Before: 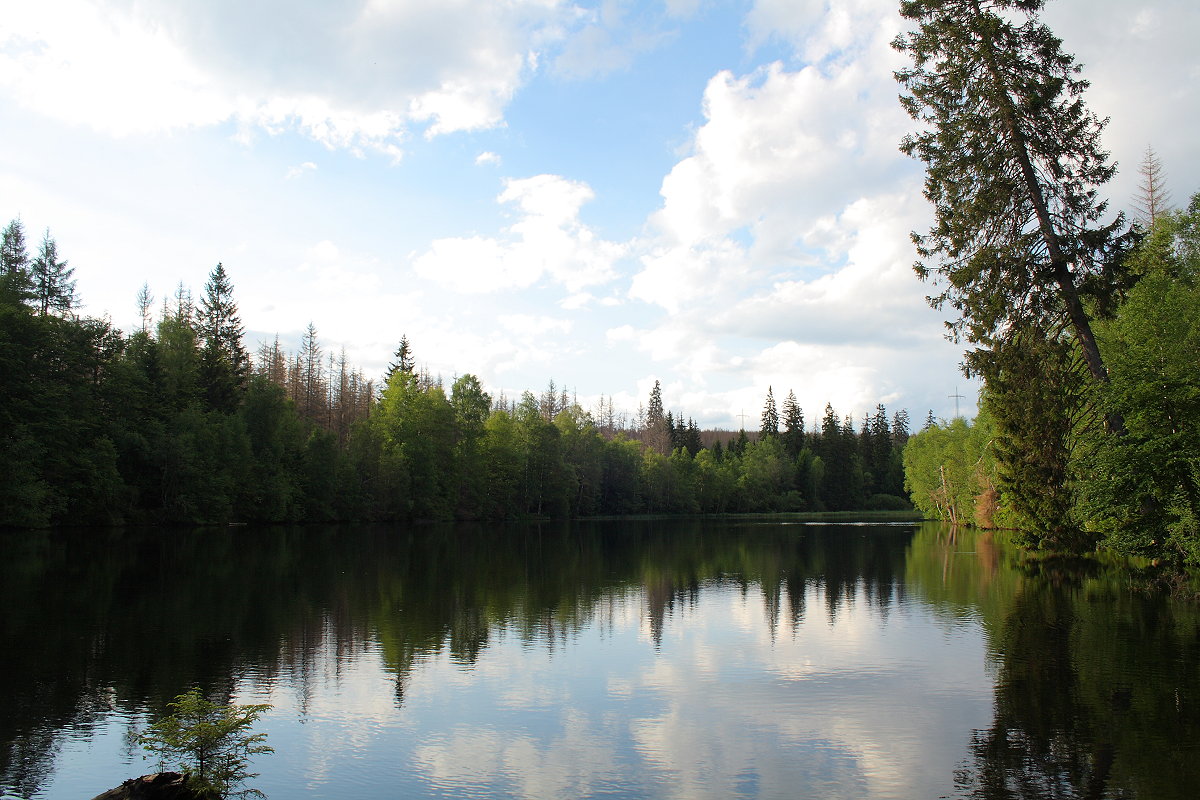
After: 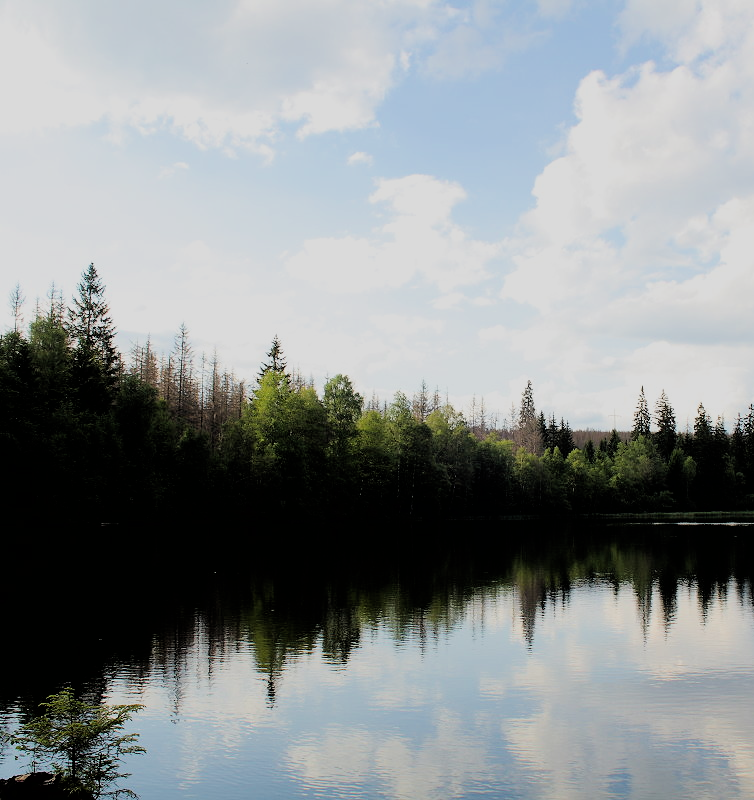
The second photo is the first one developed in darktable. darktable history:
crop: left 10.706%, right 26.388%
exposure: exposure 0.202 EV, compensate exposure bias true, compensate highlight preservation false
filmic rgb: black relative exposure -4.19 EV, white relative exposure 5.14 EV, threshold 6 EV, hardness 2.1, contrast 1.172, enable highlight reconstruction true
